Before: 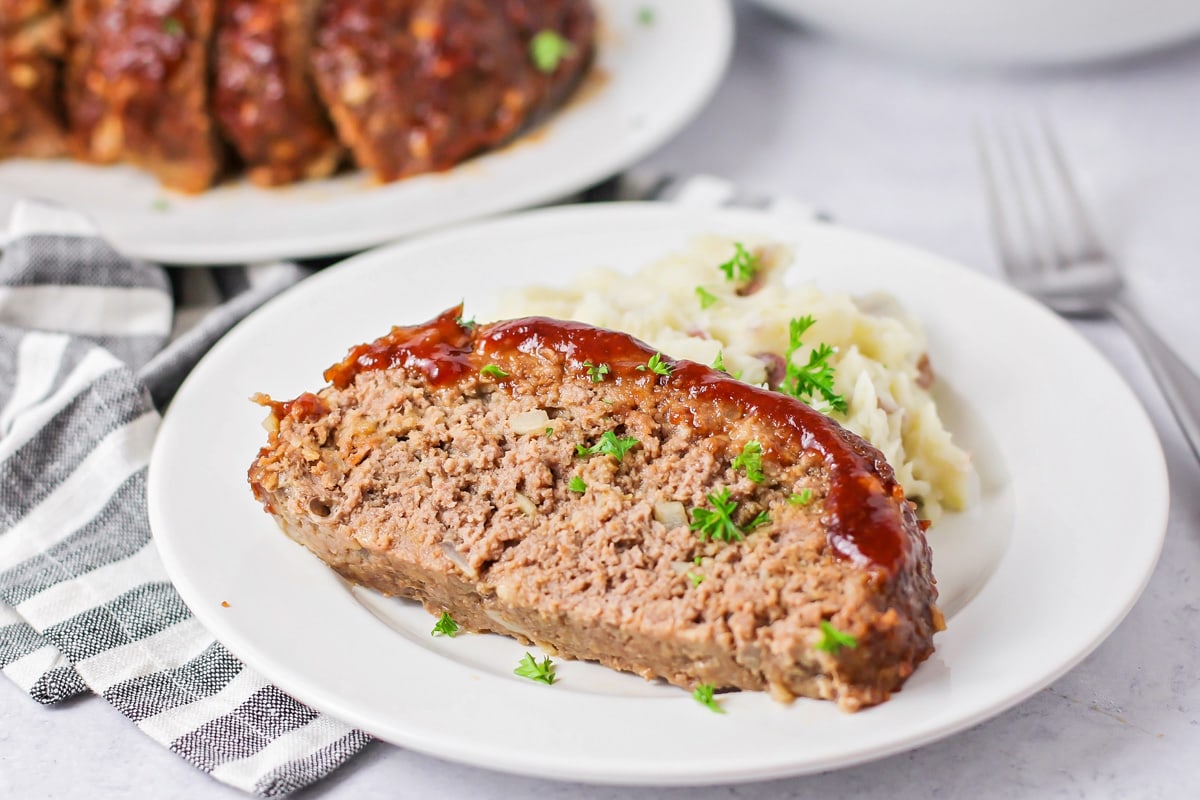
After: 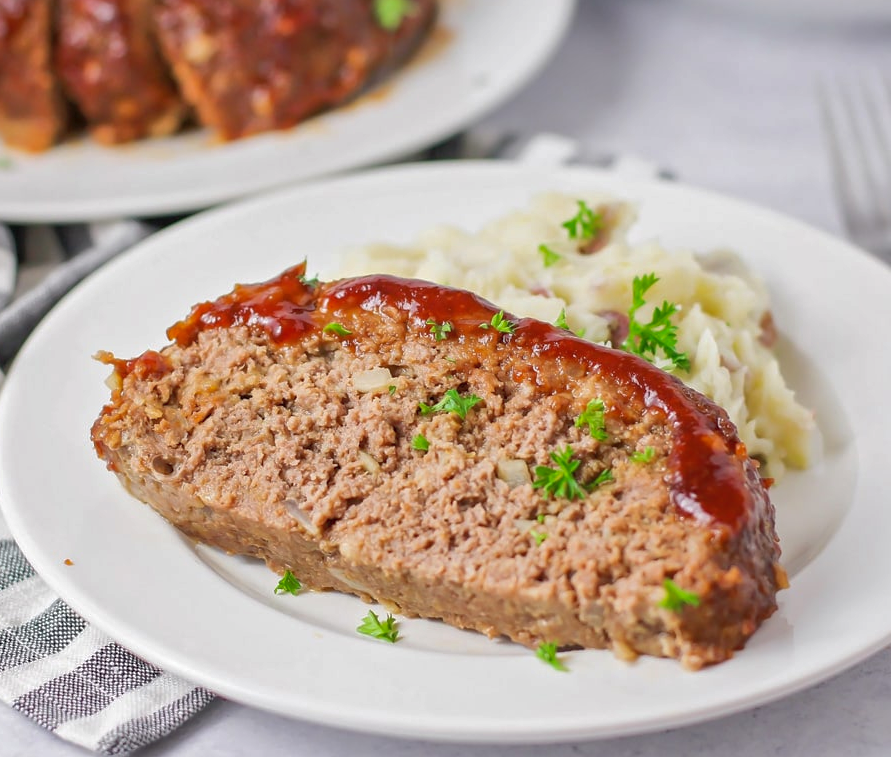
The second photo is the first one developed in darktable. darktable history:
crop and rotate: left 13.13%, top 5.353%, right 12.568%
shadows and highlights: on, module defaults
